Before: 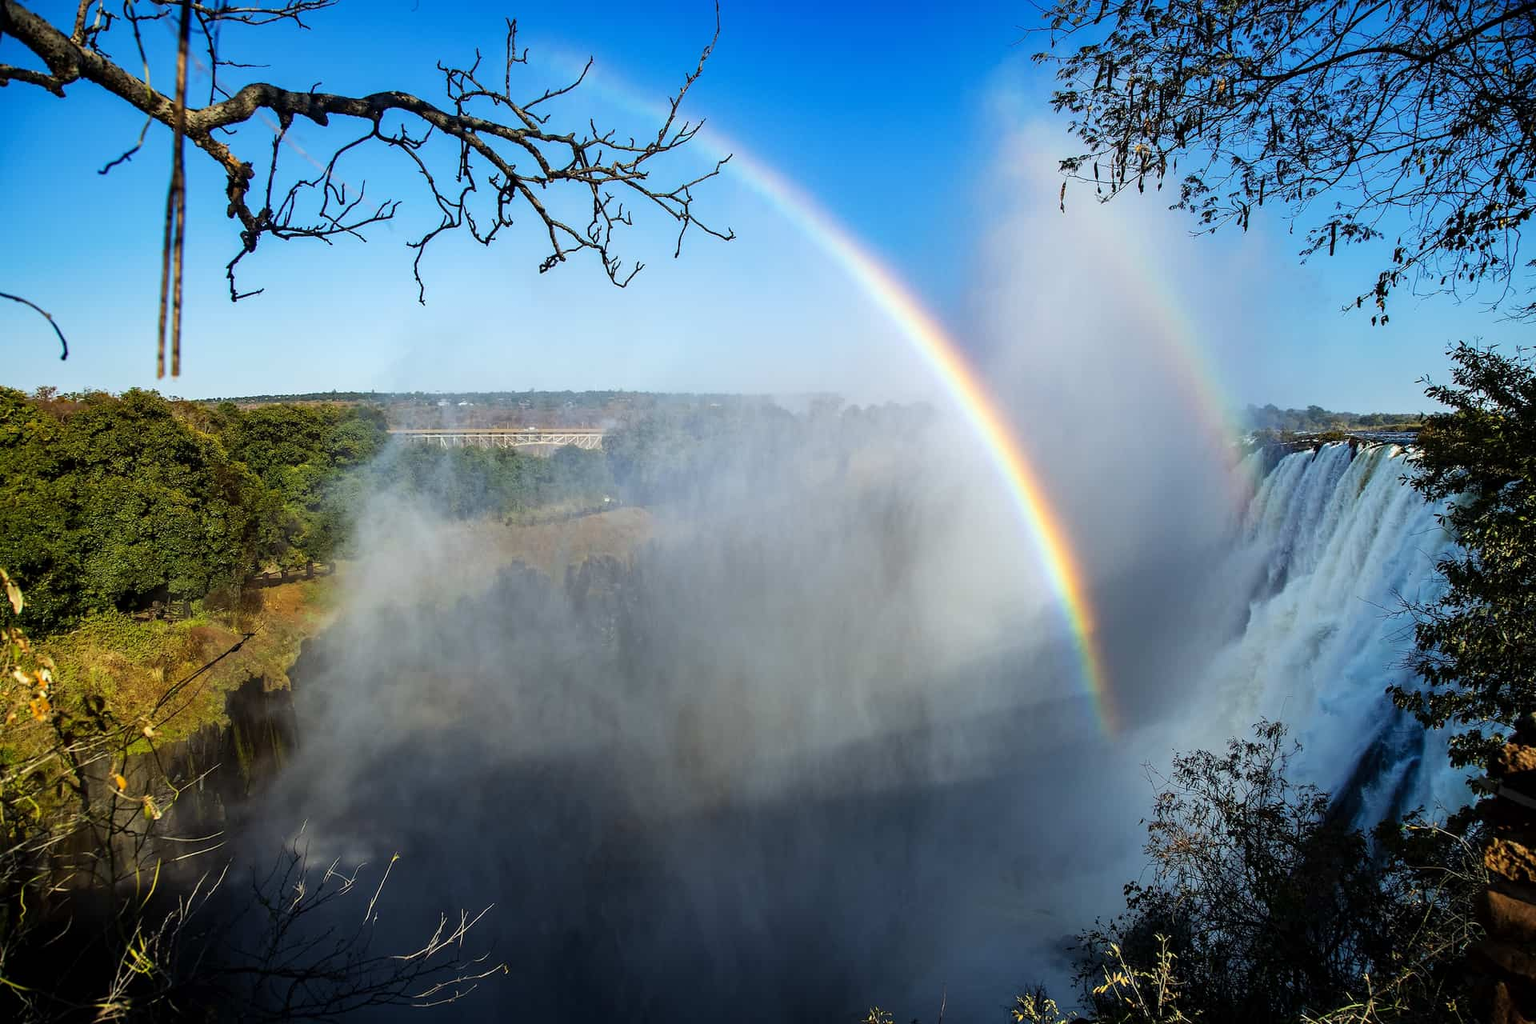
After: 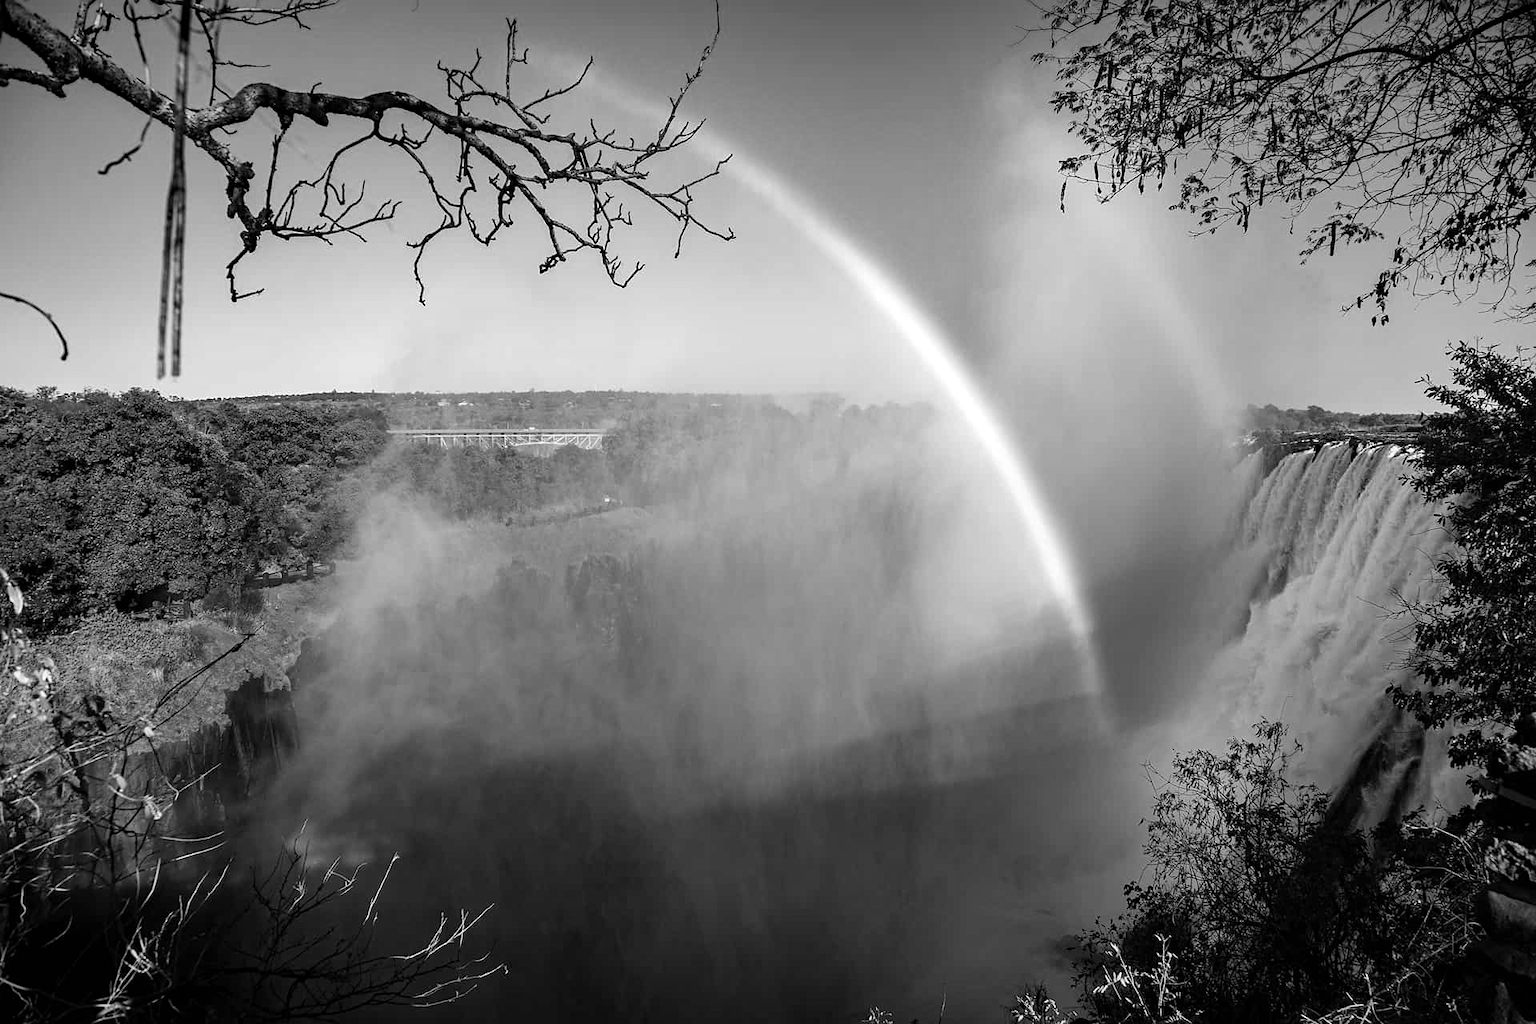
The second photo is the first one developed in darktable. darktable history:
tone equalizer: on, module defaults
sharpen: amount 0.2
levels: mode automatic, black 0.023%, white 99.97%, levels [0.062, 0.494, 0.925]
monochrome: on, module defaults
haze removal: compatibility mode true, adaptive false
